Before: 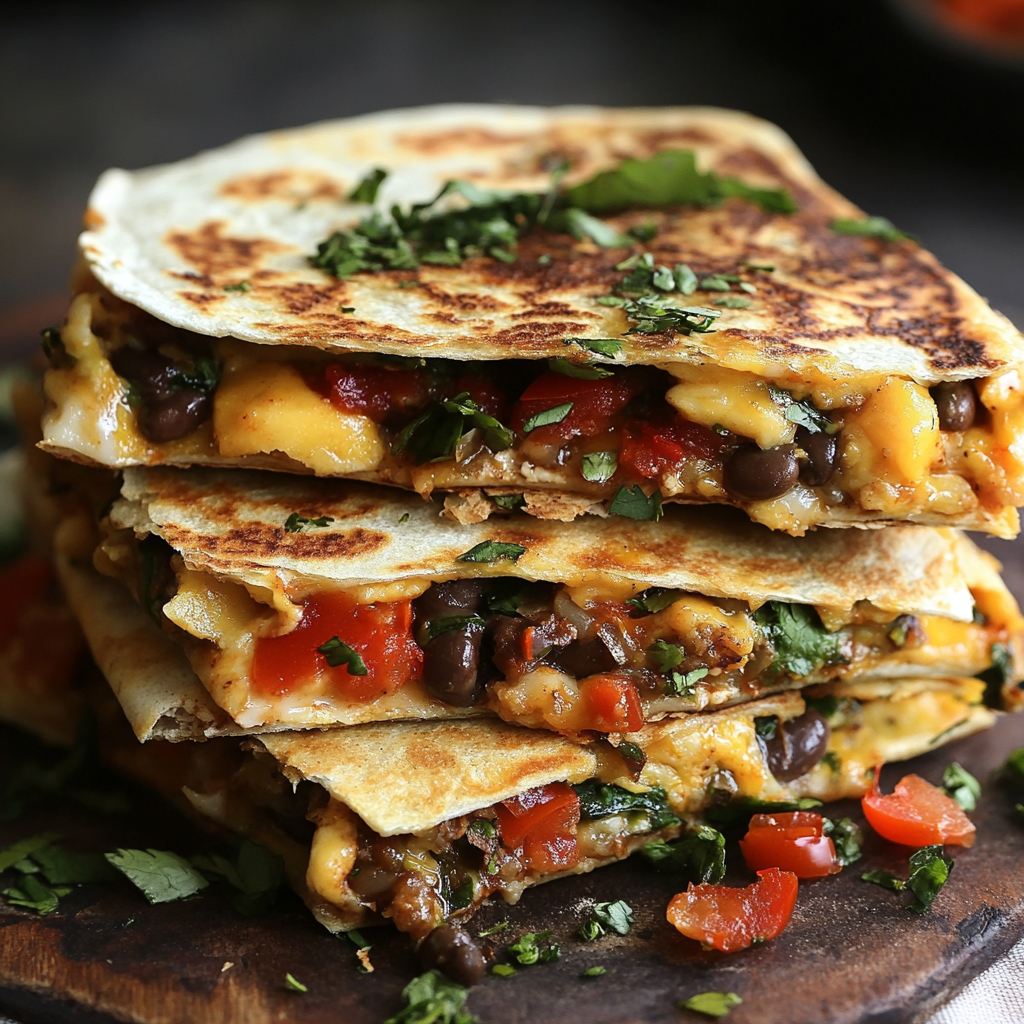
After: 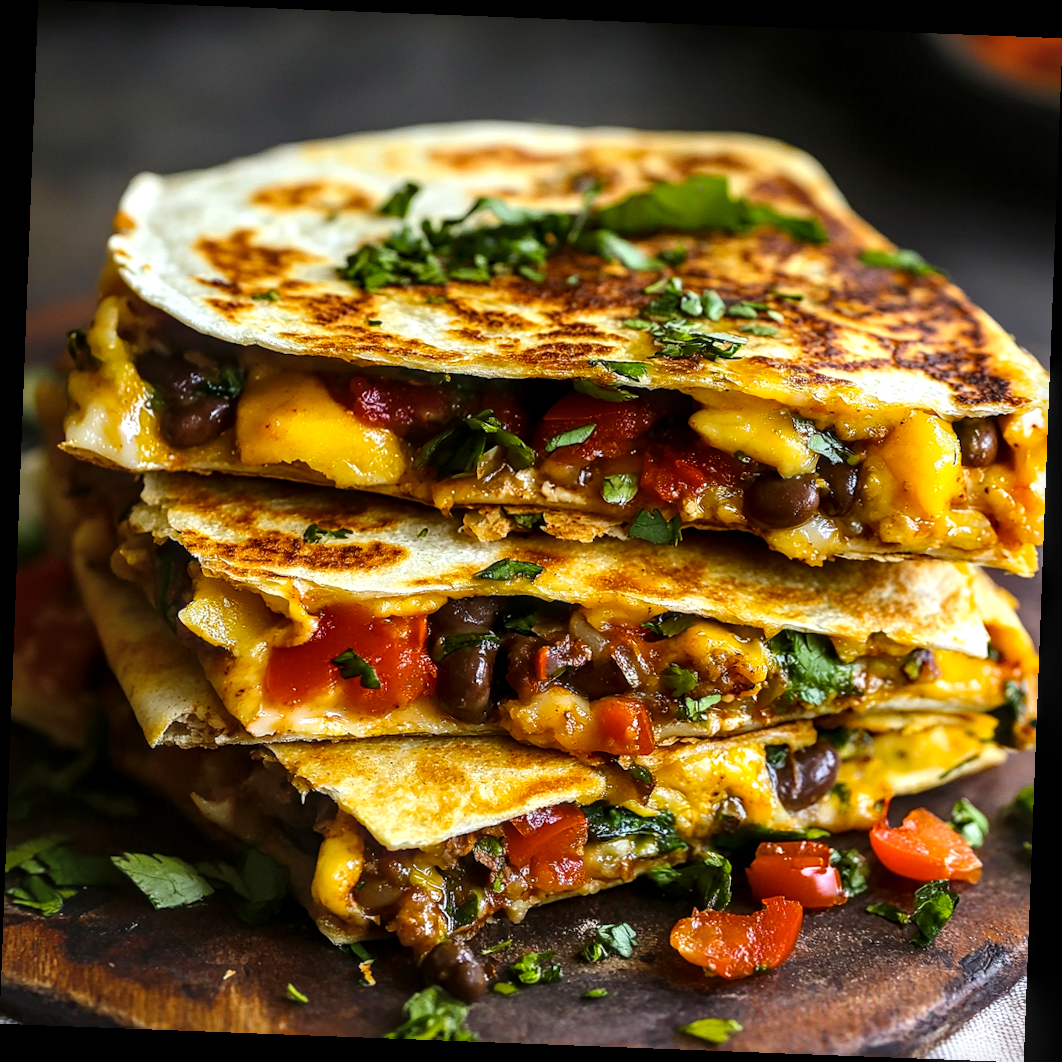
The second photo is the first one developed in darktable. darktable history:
color balance rgb: linear chroma grading › global chroma 15%, perceptual saturation grading › global saturation 30%
rotate and perspective: rotation 2.17°, automatic cropping off
local contrast: highlights 59%, detail 145%
